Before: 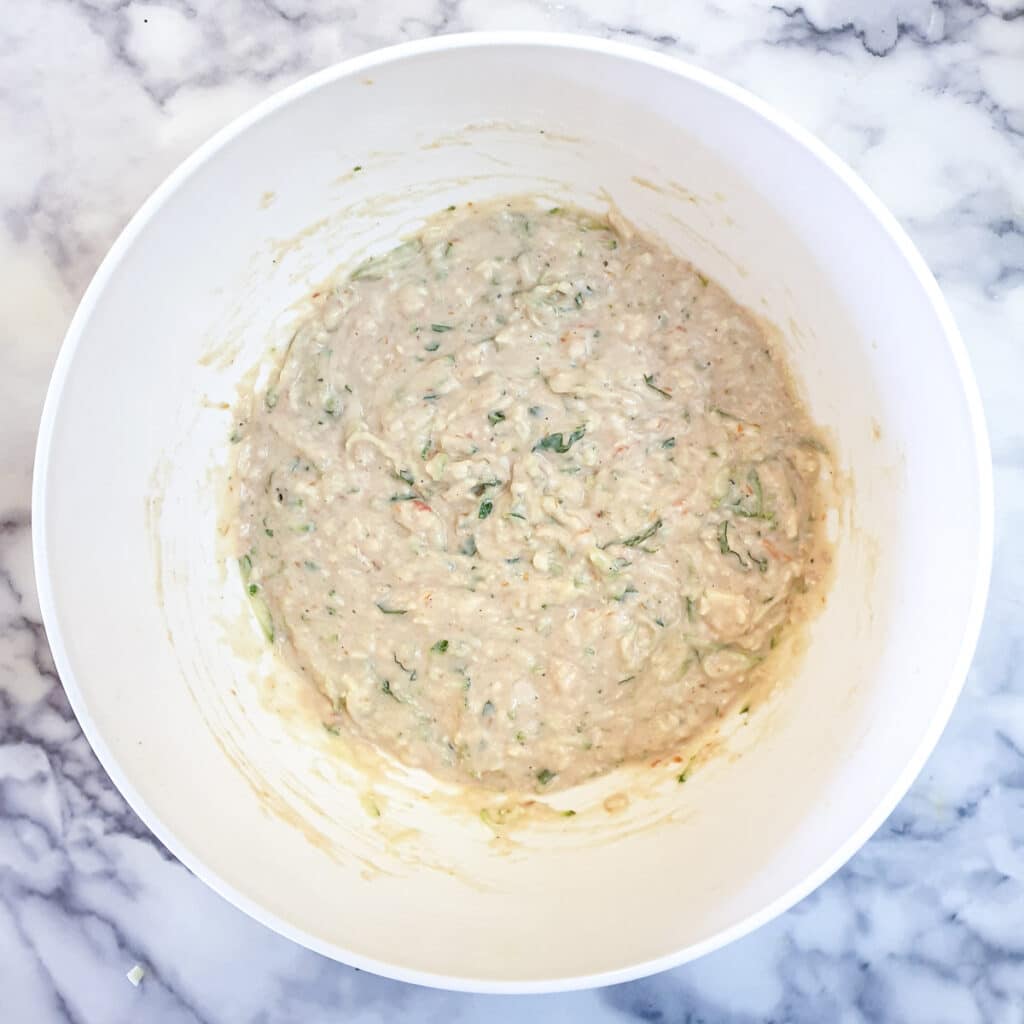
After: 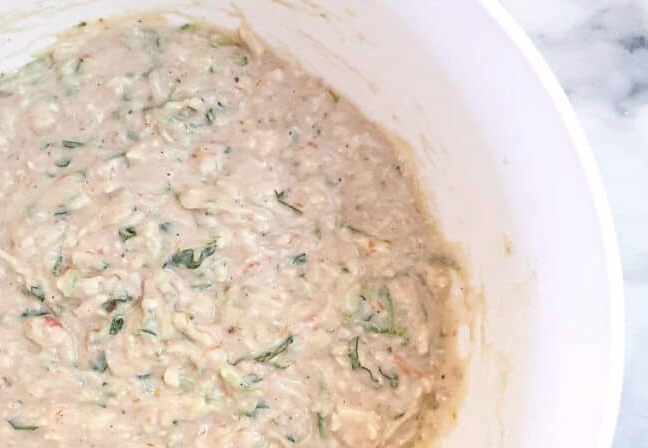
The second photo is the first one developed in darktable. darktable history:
tone curve: curves: ch0 [(0, 0) (0.253, 0.237) (1, 1)]; ch1 [(0, 0) (0.401, 0.42) (0.442, 0.47) (0.491, 0.495) (0.511, 0.523) (0.557, 0.565) (0.66, 0.683) (1, 1)]; ch2 [(0, 0) (0.394, 0.413) (0.5, 0.5) (0.578, 0.568) (1, 1)], color space Lab, independent channels, preserve colors none
crop: left 36.054%, top 17.984%, right 0.656%, bottom 38.189%
